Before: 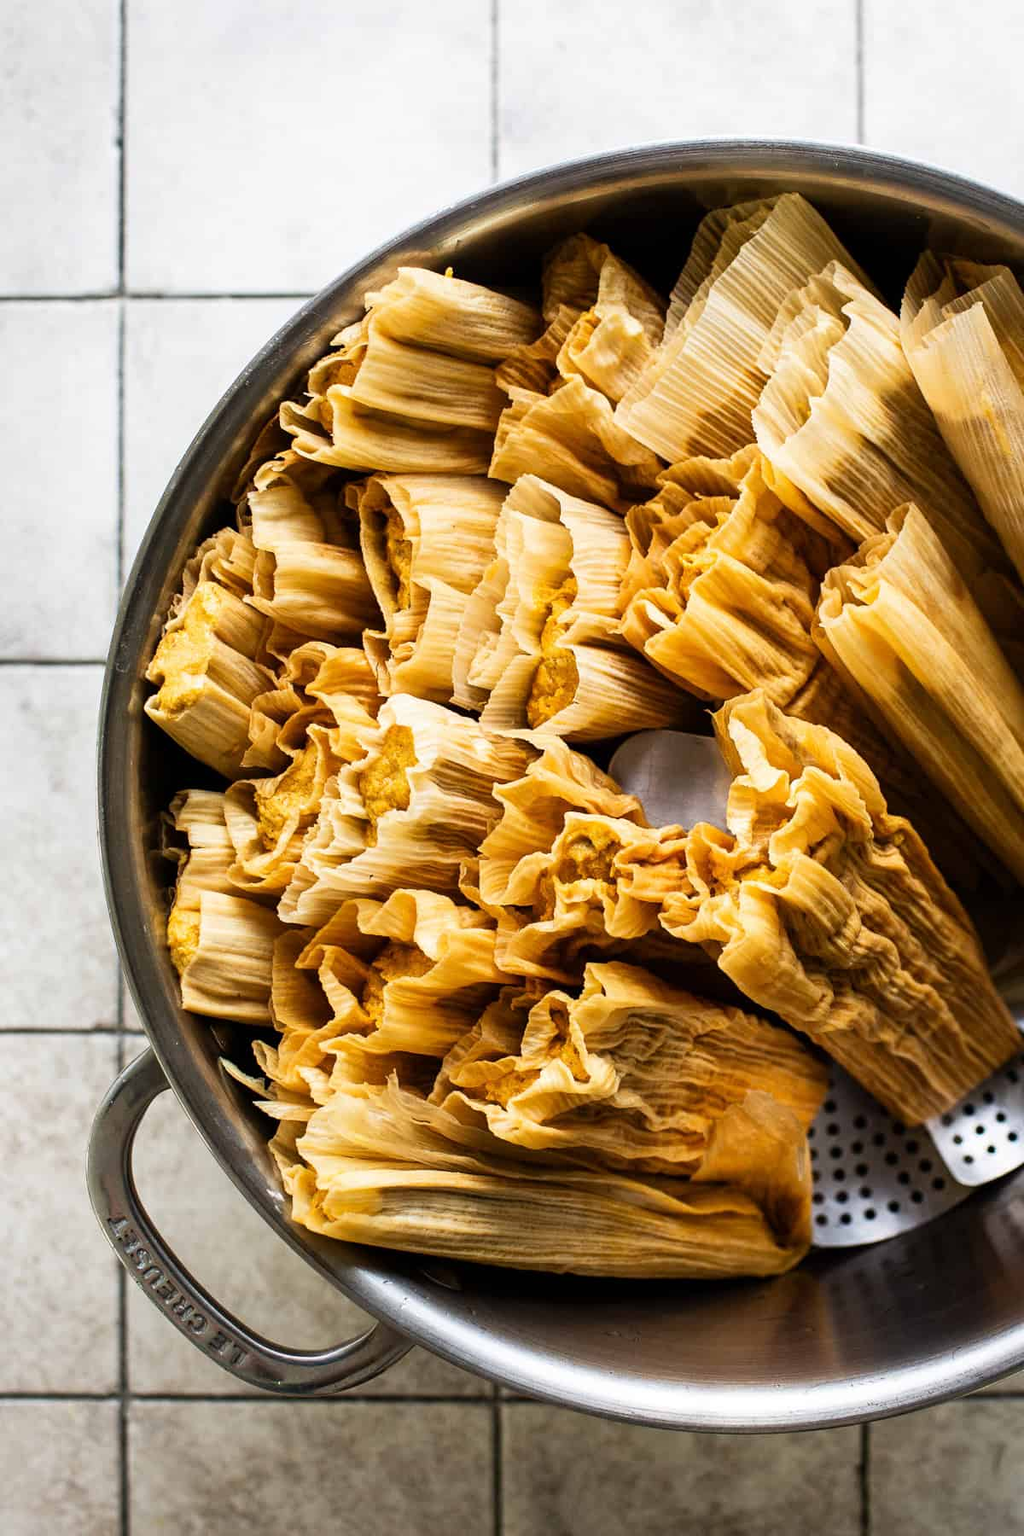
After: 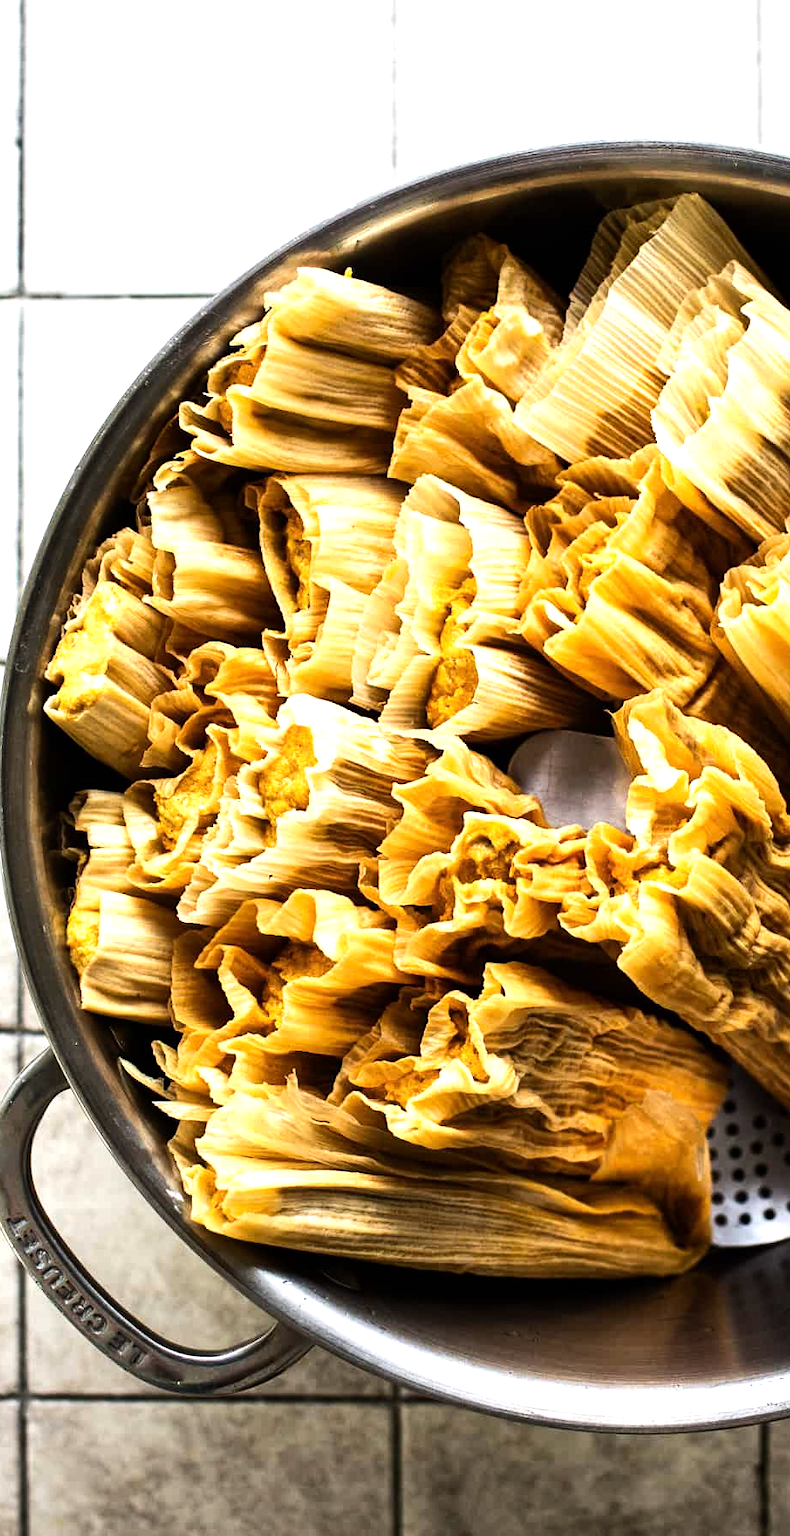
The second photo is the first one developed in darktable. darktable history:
crop: left 9.886%, right 12.867%
tone equalizer: -8 EV -0.754 EV, -7 EV -0.711 EV, -6 EV -0.572 EV, -5 EV -0.401 EV, -3 EV 0.404 EV, -2 EV 0.6 EV, -1 EV 0.677 EV, +0 EV 0.731 EV, edges refinement/feathering 500, mask exposure compensation -1.57 EV, preserve details no
